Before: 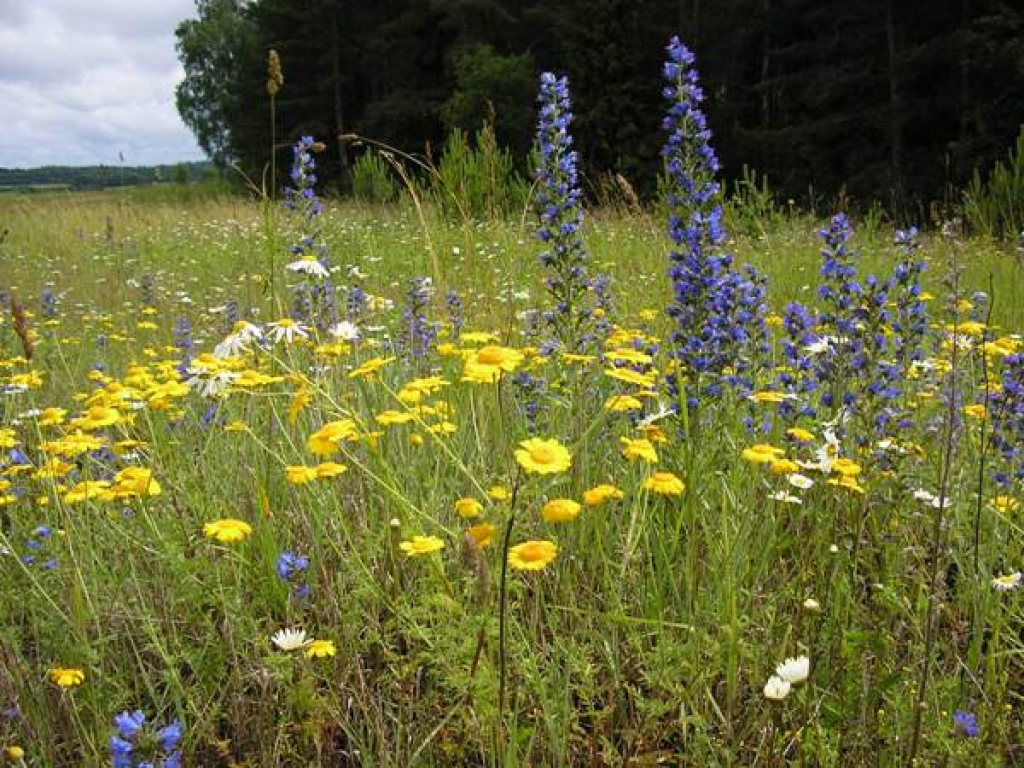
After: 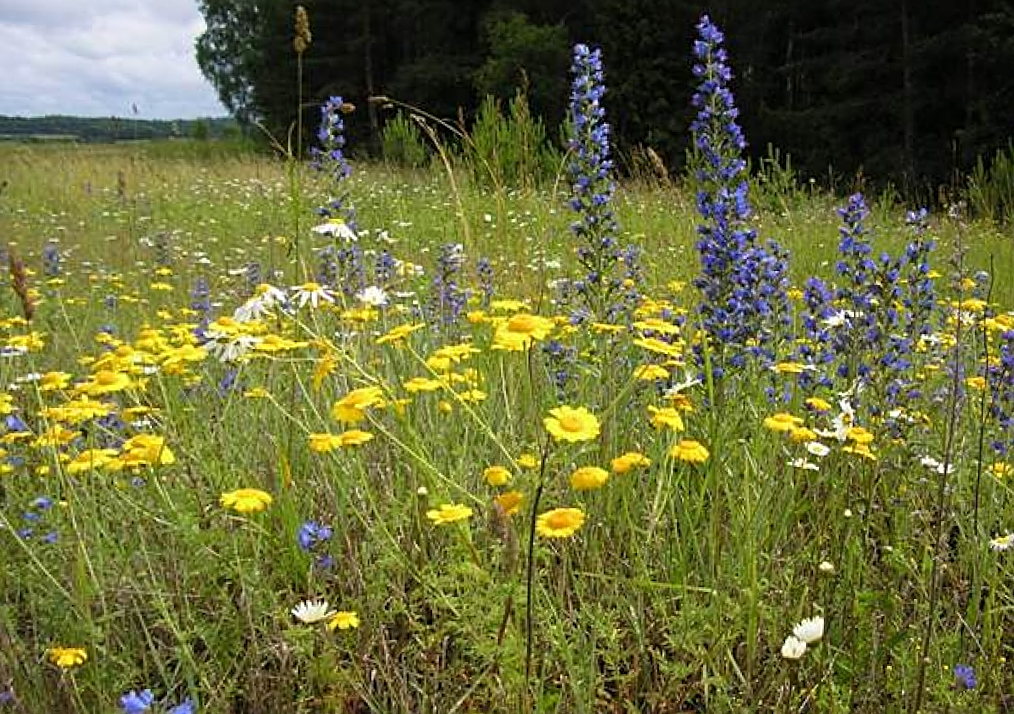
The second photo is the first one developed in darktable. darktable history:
sharpen: on, module defaults
rotate and perspective: rotation 0.679°, lens shift (horizontal) 0.136, crop left 0.009, crop right 0.991, crop top 0.078, crop bottom 0.95
